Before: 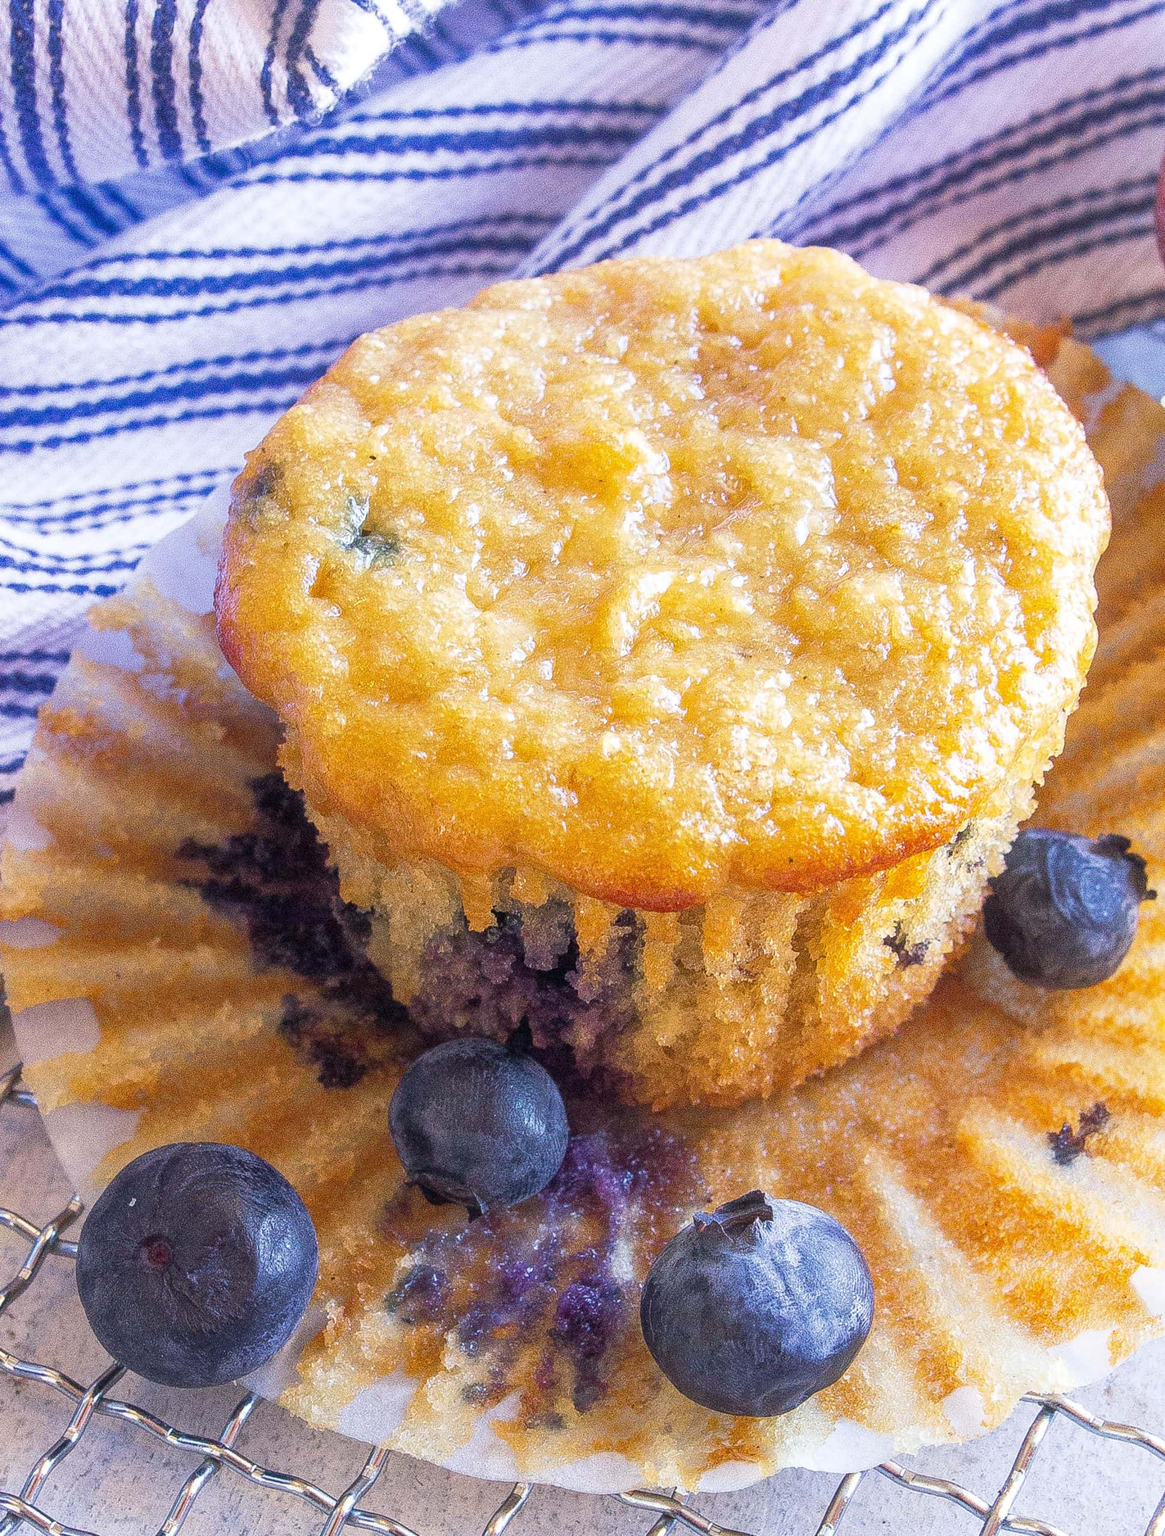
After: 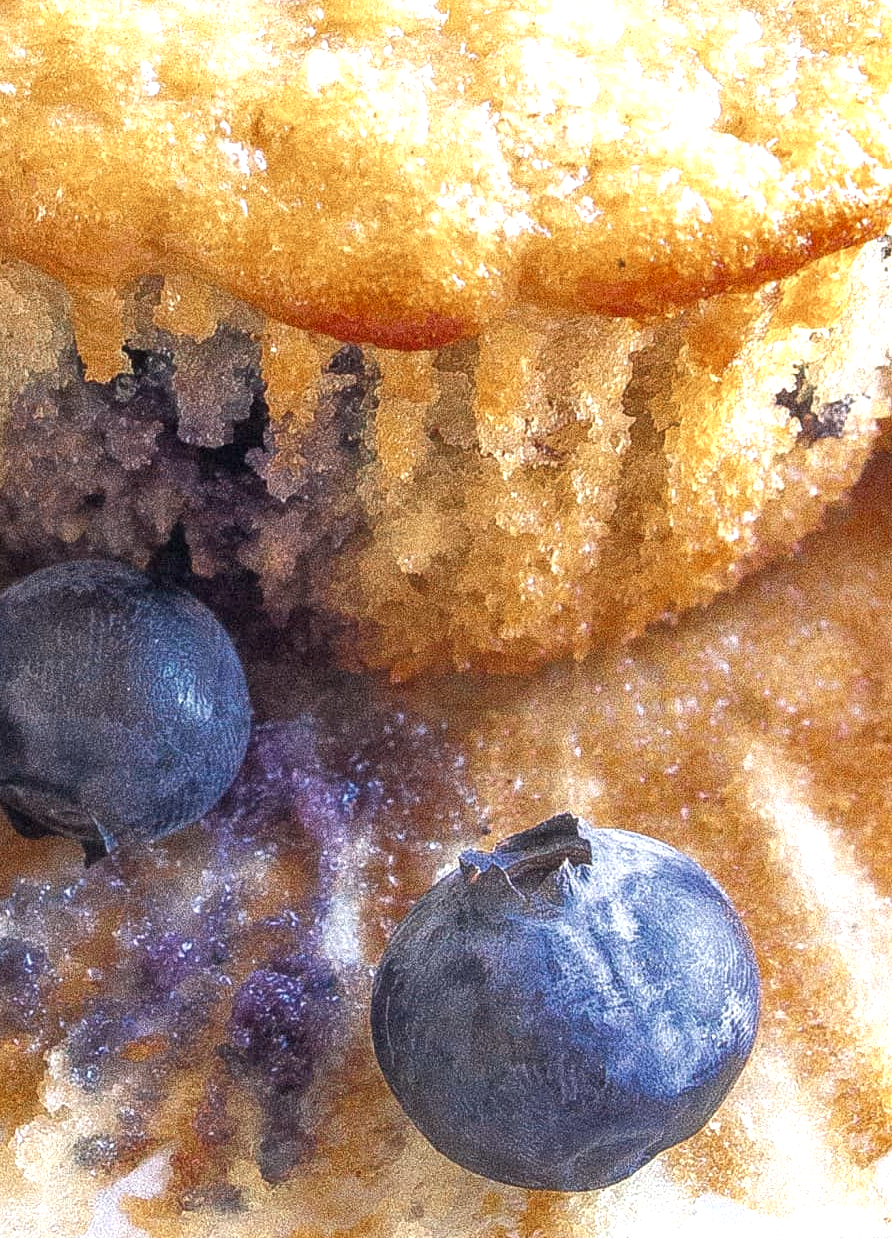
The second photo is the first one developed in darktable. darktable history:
color zones: curves: ch0 [(0, 0.5) (0.125, 0.4) (0.25, 0.5) (0.375, 0.4) (0.5, 0.4) (0.625, 0.35) (0.75, 0.35) (0.875, 0.5)]; ch1 [(0, 0.35) (0.125, 0.45) (0.25, 0.35) (0.375, 0.35) (0.5, 0.35) (0.625, 0.35) (0.75, 0.45) (0.875, 0.35)]; ch2 [(0, 0.6) (0.125, 0.5) (0.25, 0.5) (0.375, 0.6) (0.5, 0.6) (0.625, 0.5) (0.75, 0.5) (0.875, 0.5)], mix 27.77%
crop: left 35.871%, top 45.722%, right 18.135%, bottom 5.88%
tone equalizer: -8 EV -0.774 EV, -7 EV -0.722 EV, -6 EV -0.617 EV, -5 EV -0.381 EV, -3 EV 0.398 EV, -2 EV 0.6 EV, -1 EV 0.683 EV, +0 EV 0.722 EV, smoothing diameter 24.83%, edges refinement/feathering 5.84, preserve details guided filter
